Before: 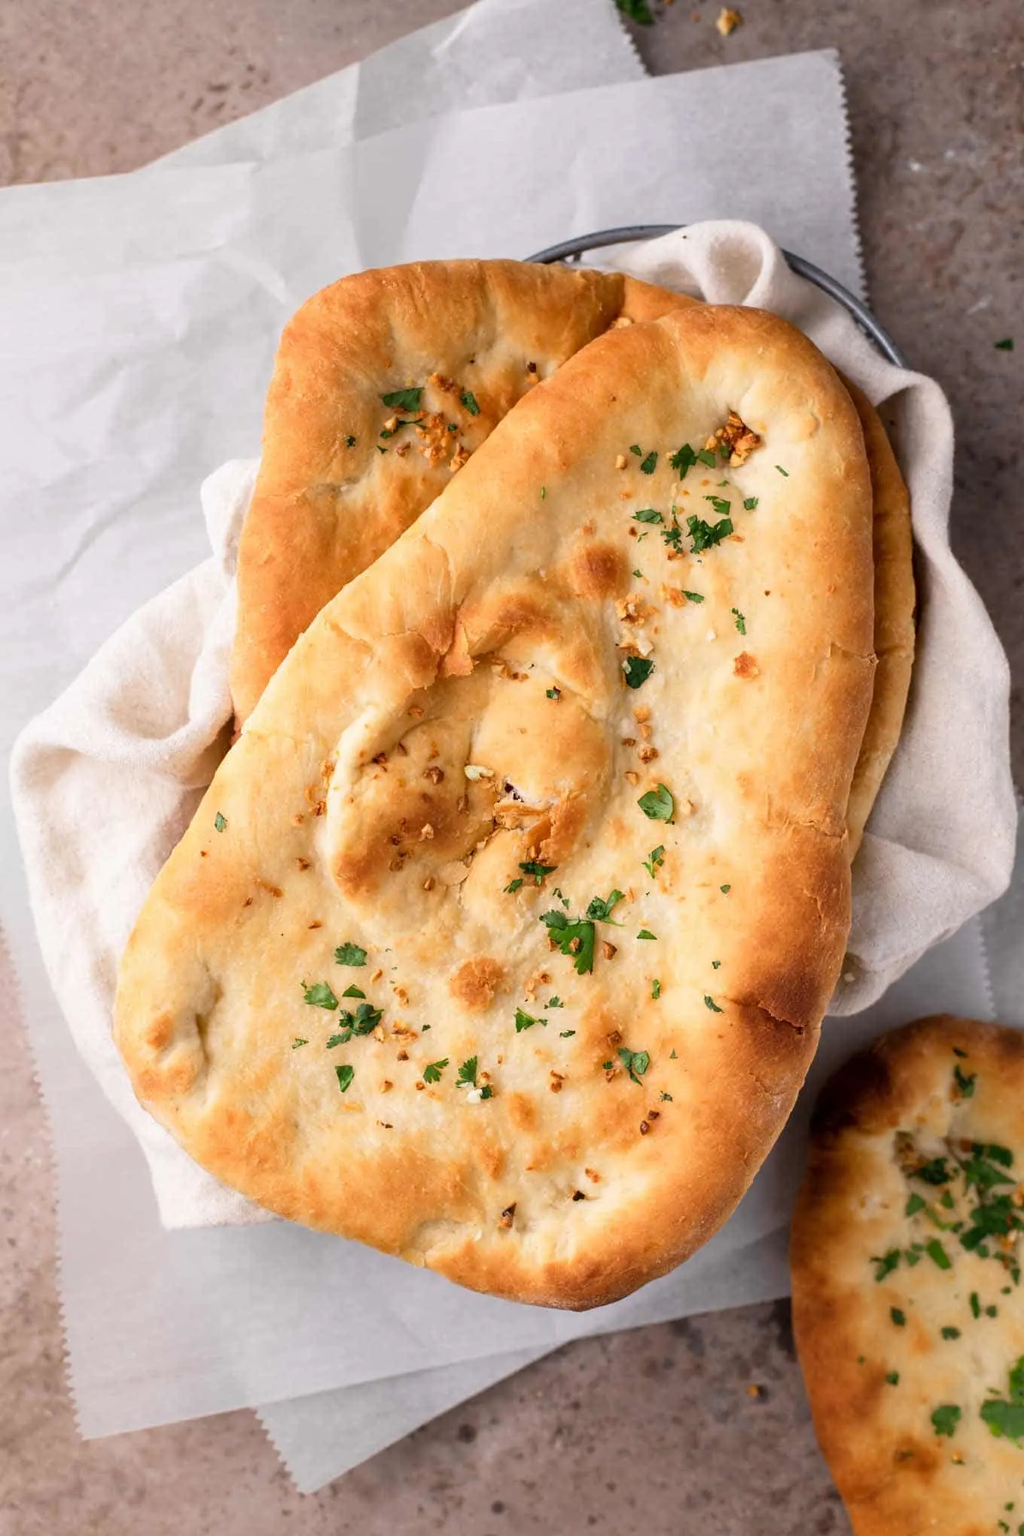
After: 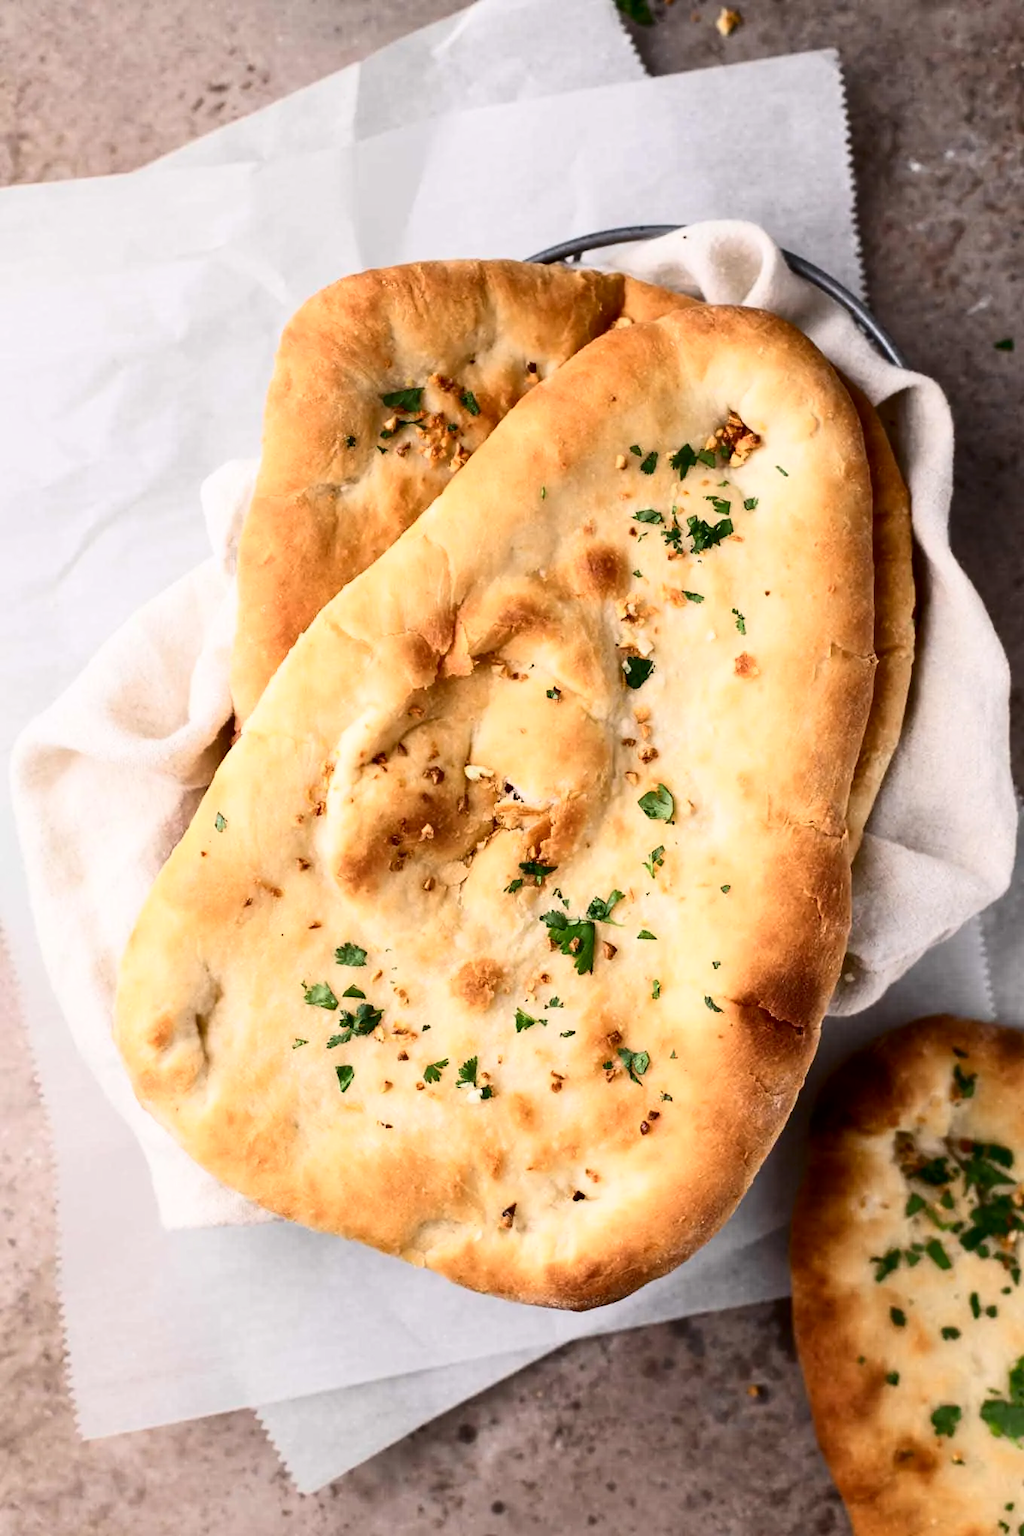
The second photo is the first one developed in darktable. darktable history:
contrast brightness saturation: contrast 0.288
